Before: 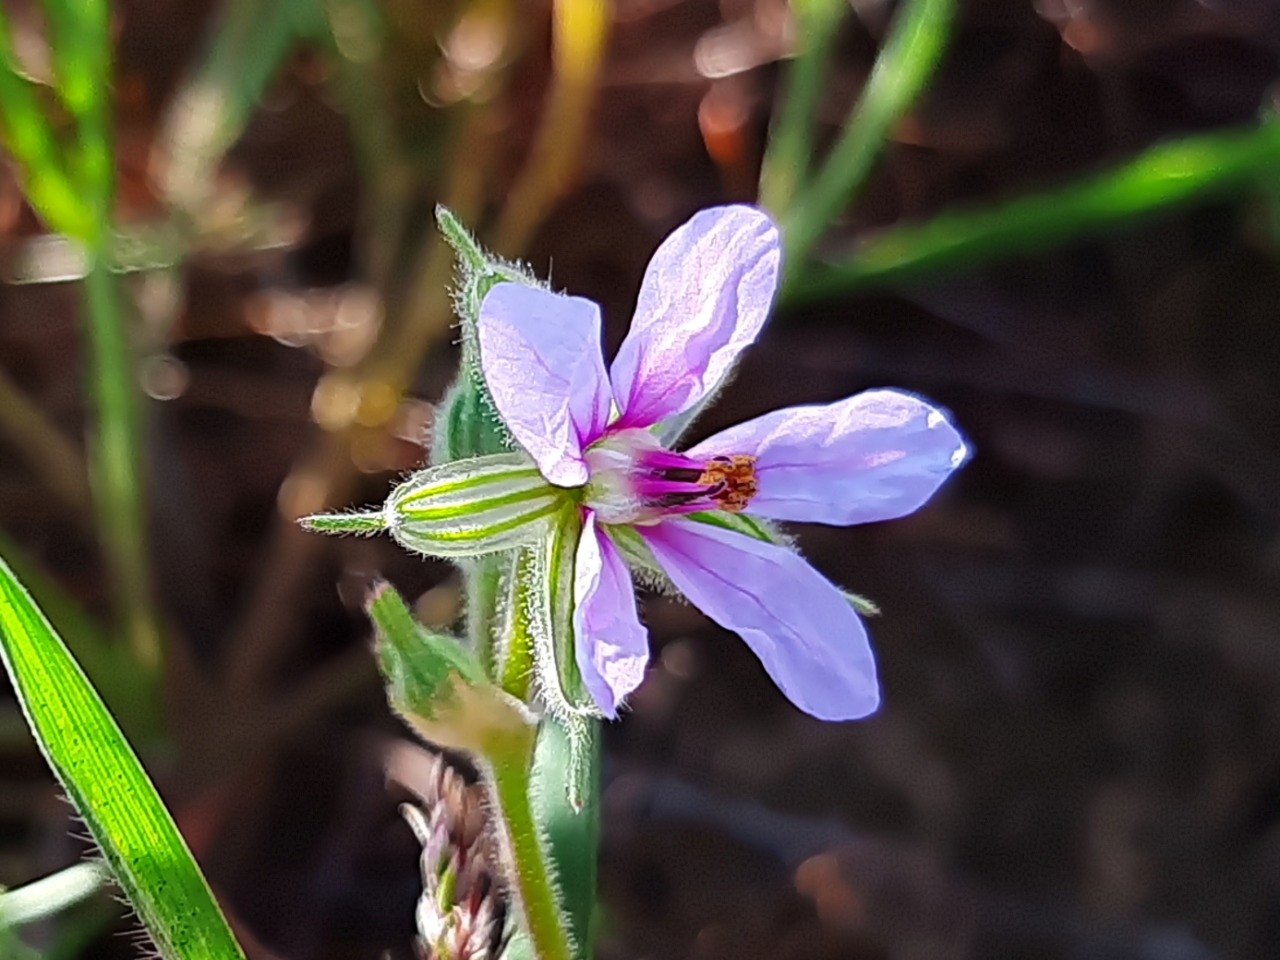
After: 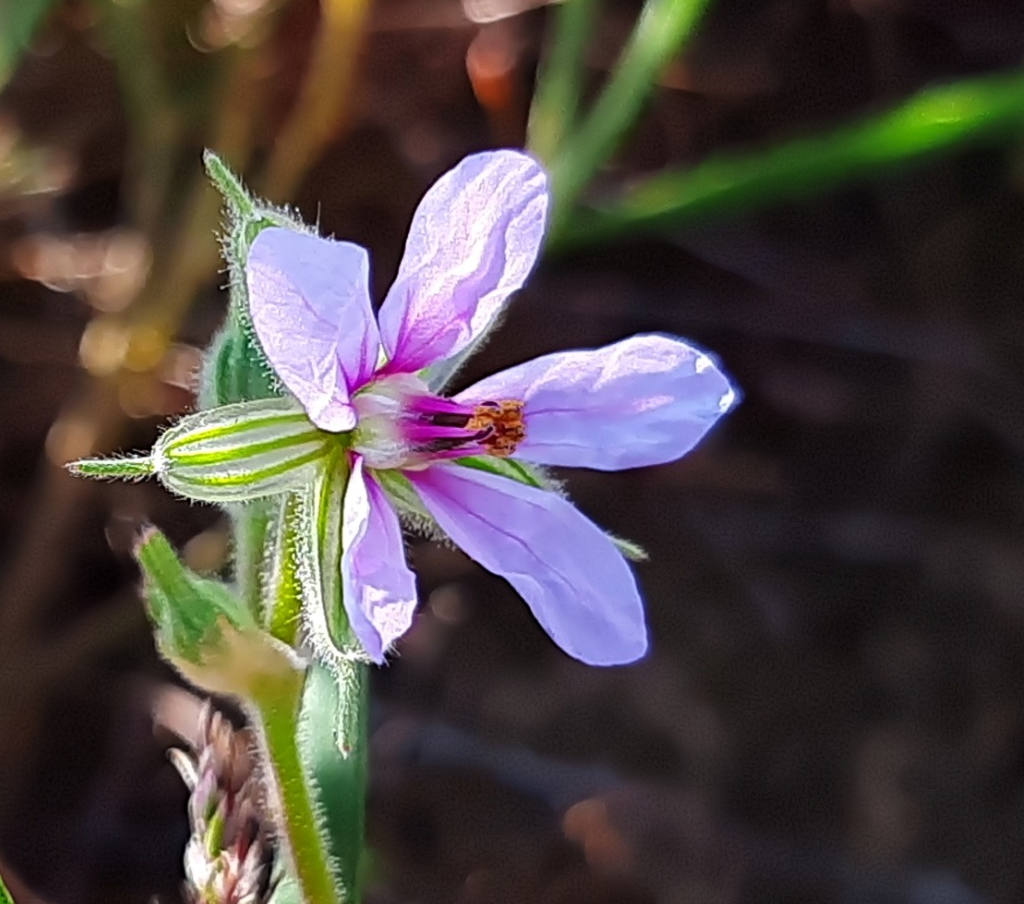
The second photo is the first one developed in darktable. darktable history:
crop and rotate: left 18.195%, top 5.811%, right 1.77%
